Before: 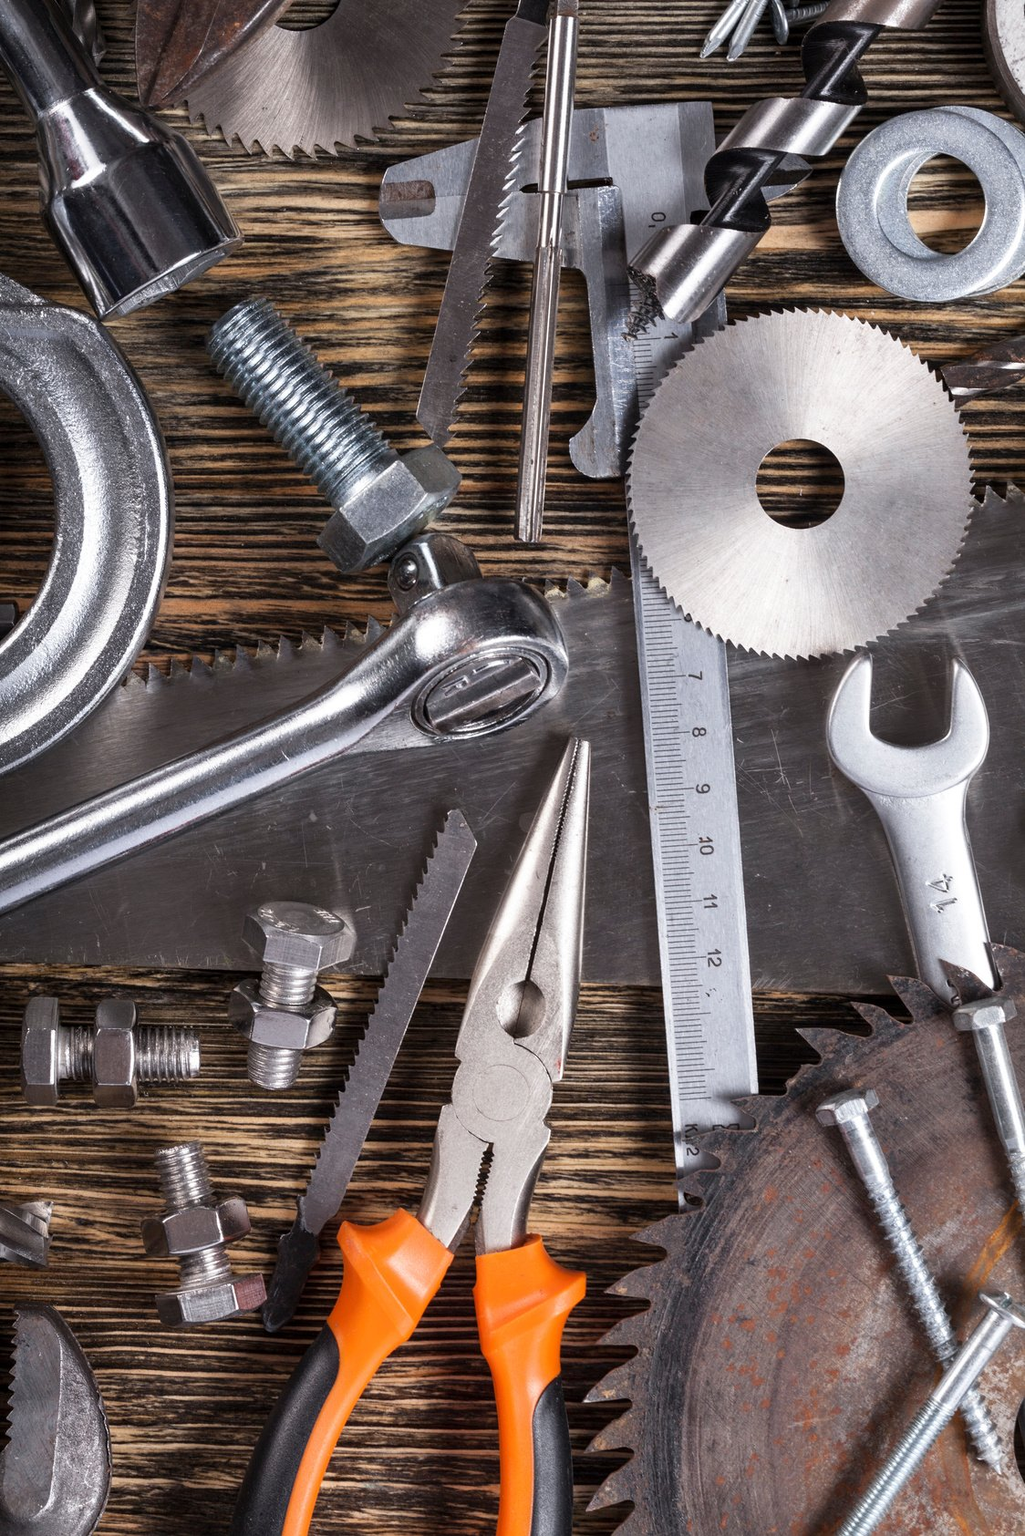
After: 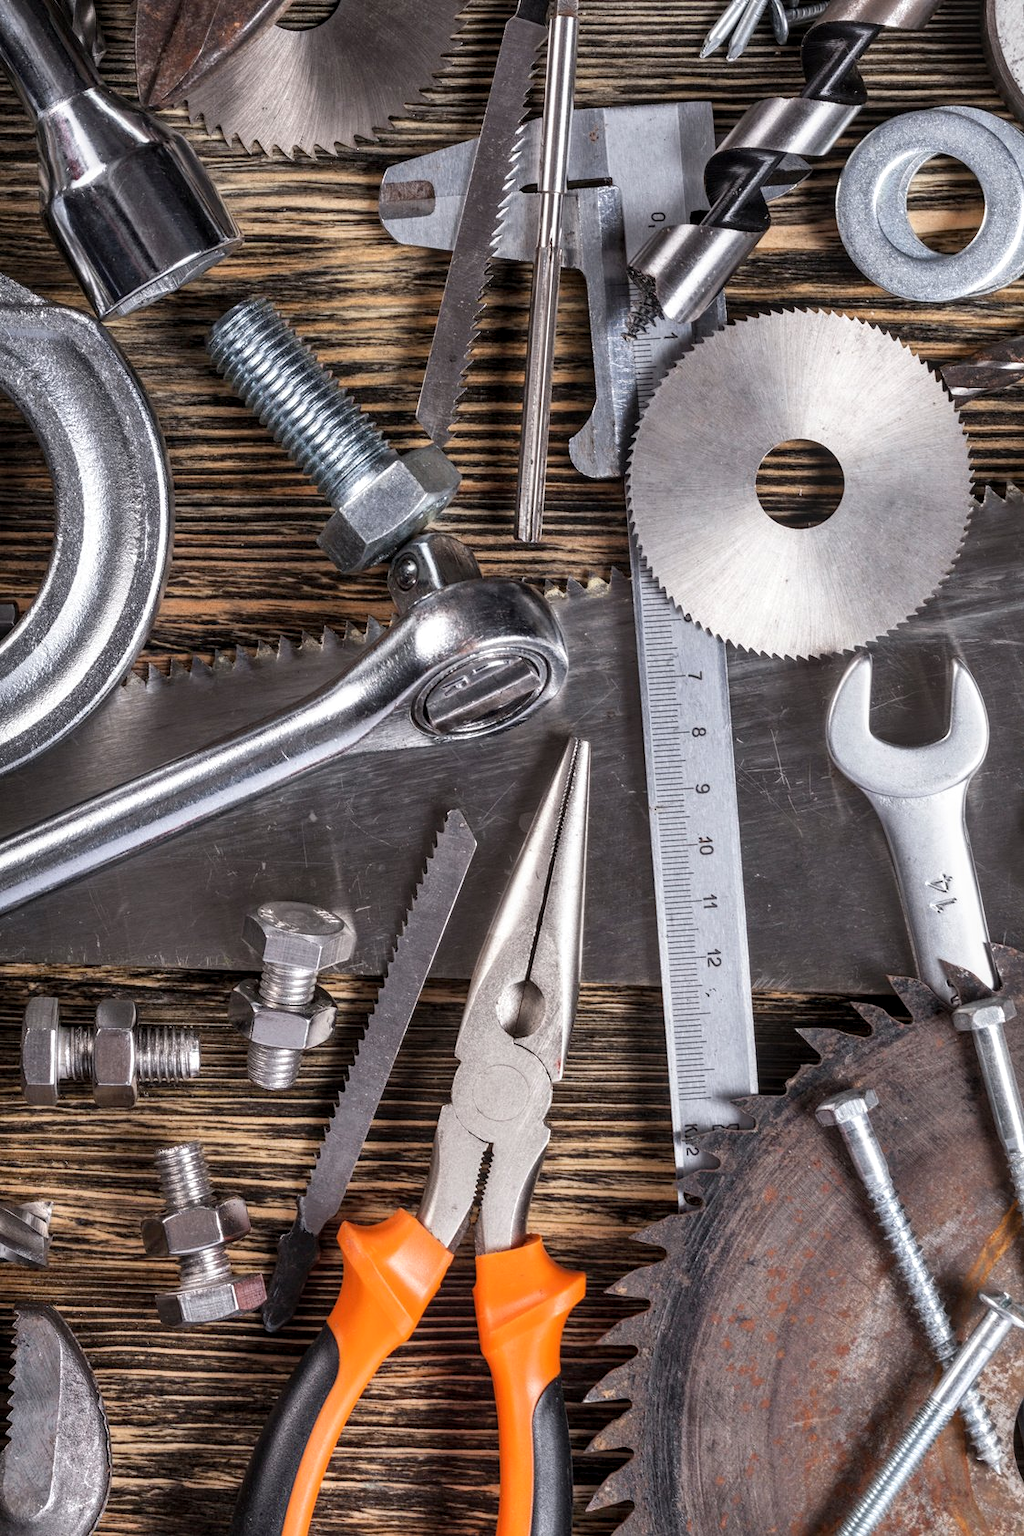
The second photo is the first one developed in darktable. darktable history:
shadows and highlights: radius 133.83, soften with gaussian
local contrast: on, module defaults
